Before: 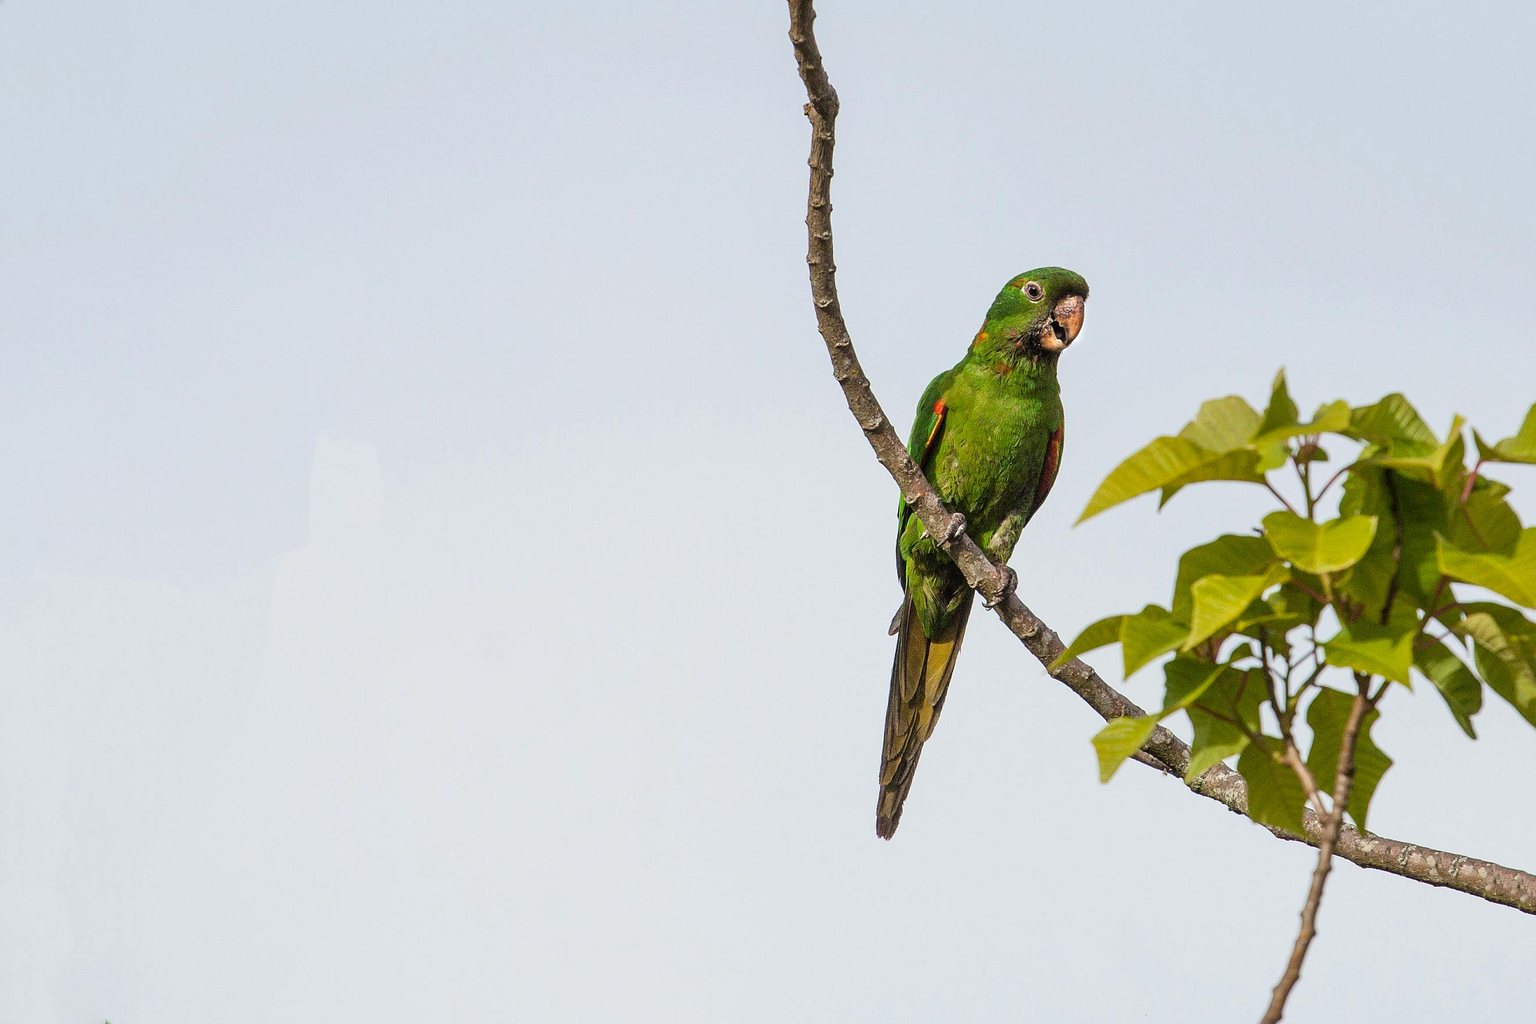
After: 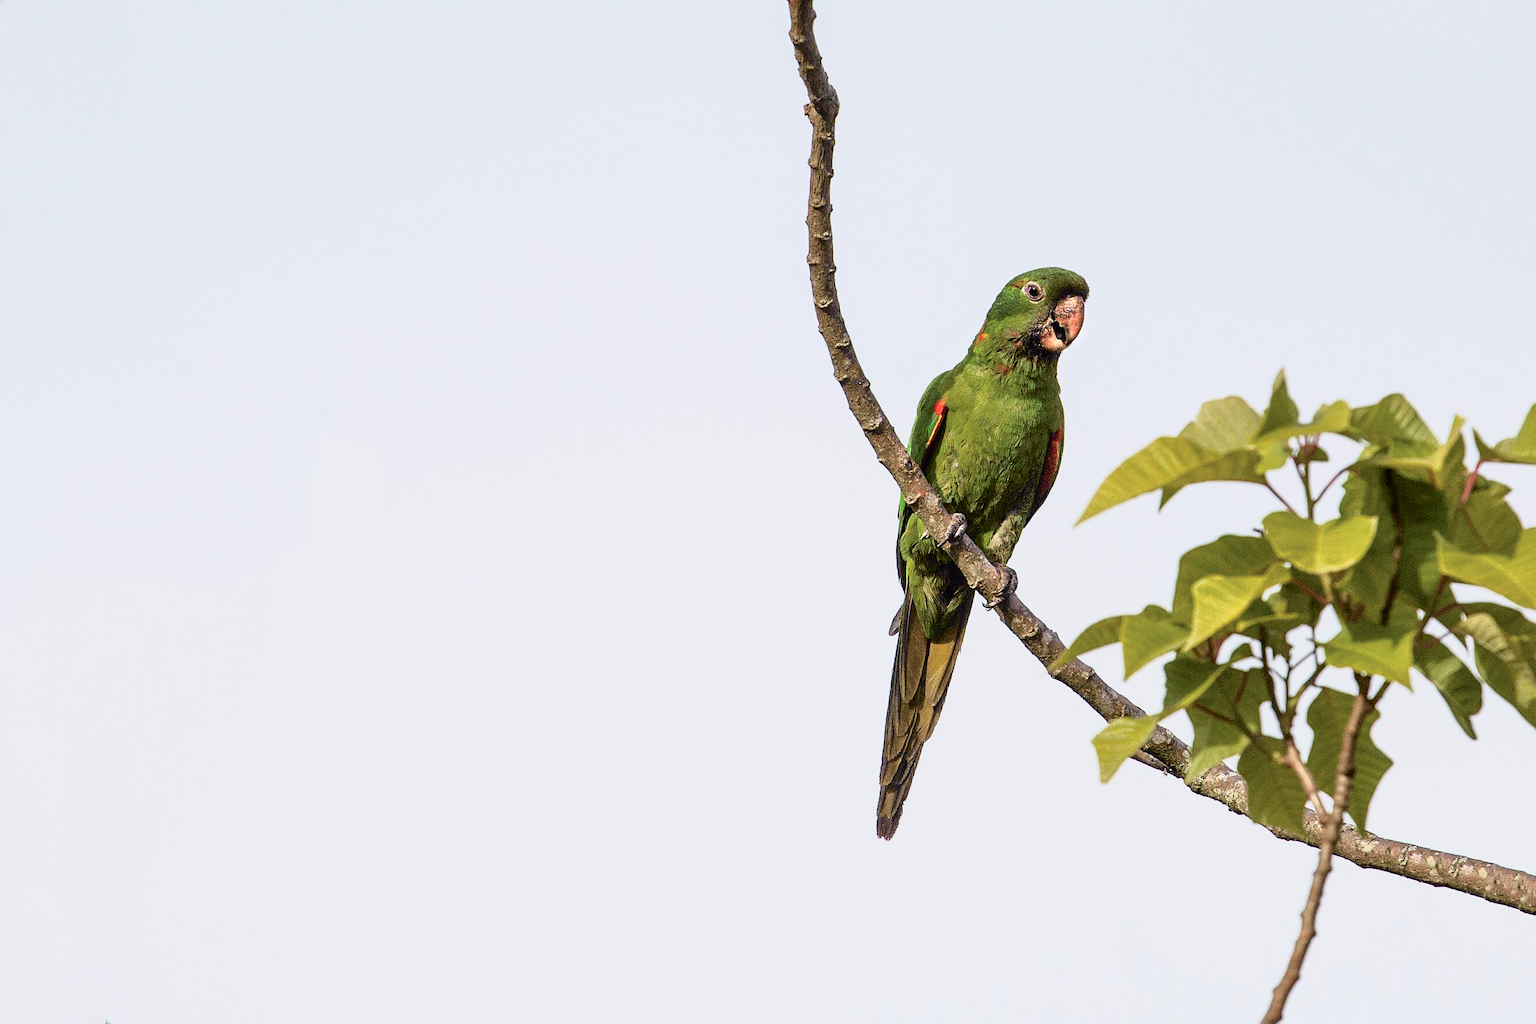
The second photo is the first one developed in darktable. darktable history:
tone curve: curves: ch0 [(0, 0) (0.105, 0.068) (0.195, 0.162) (0.283, 0.283) (0.384, 0.404) (0.485, 0.531) (0.638, 0.681) (0.795, 0.879) (1, 0.977)]; ch1 [(0, 0) (0.161, 0.092) (0.35, 0.33) (0.379, 0.401) (0.456, 0.469) (0.498, 0.503) (0.531, 0.537) (0.596, 0.621) (0.635, 0.671) (1, 1)]; ch2 [(0, 0) (0.371, 0.362) (0.437, 0.437) (0.483, 0.484) (0.53, 0.515) (0.56, 0.58) (0.622, 0.606) (1, 1)], color space Lab, independent channels, preserve colors none
